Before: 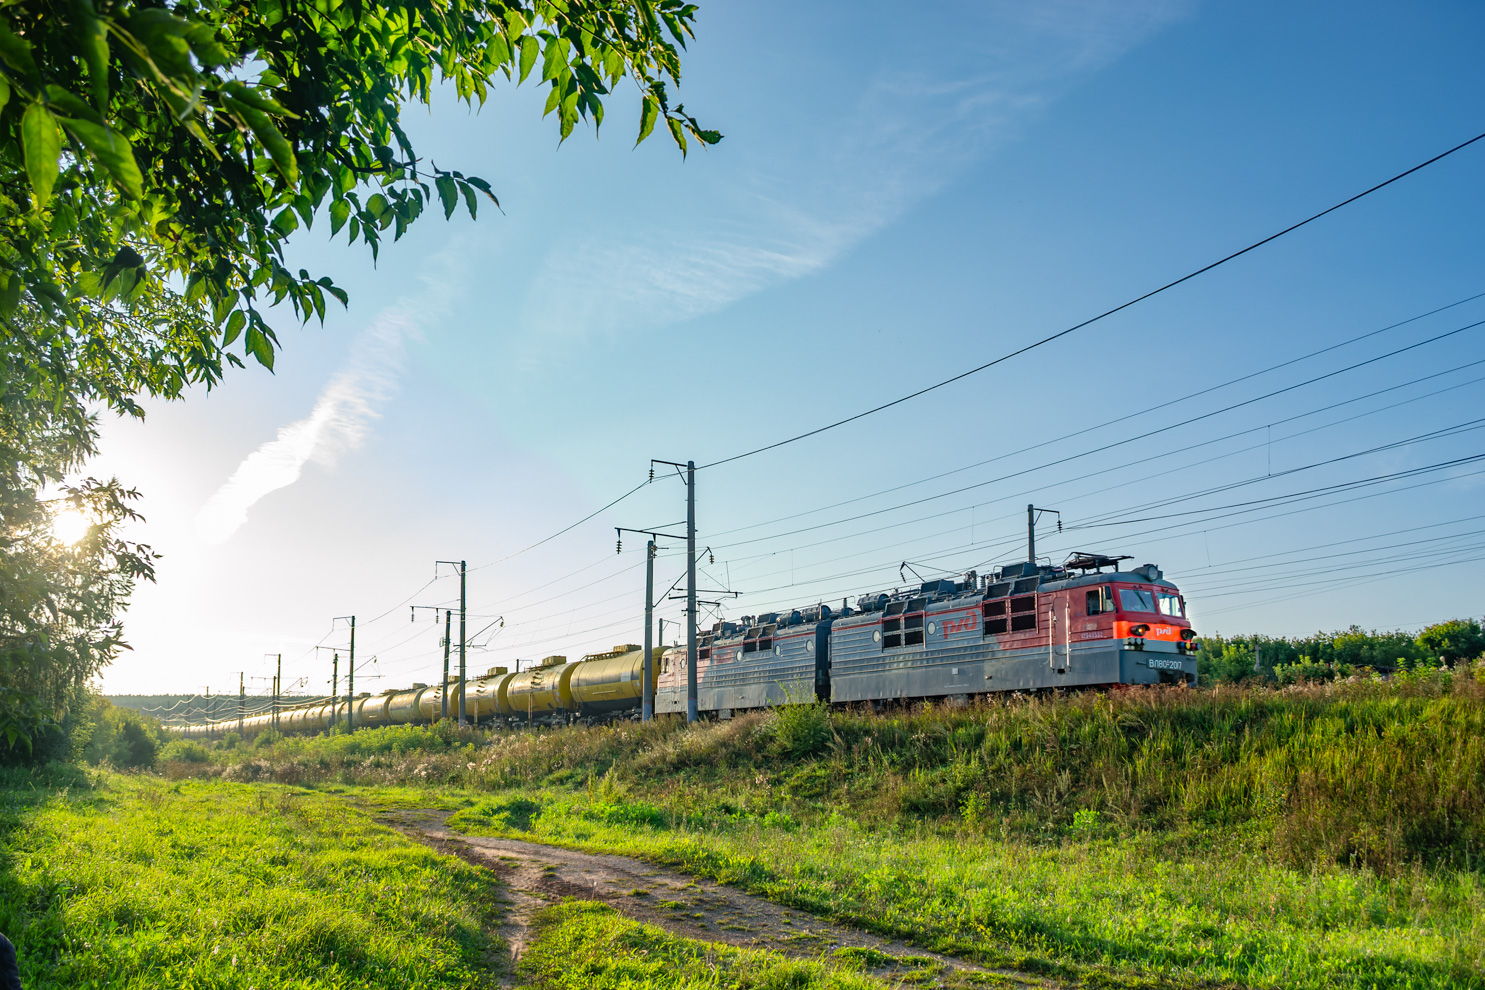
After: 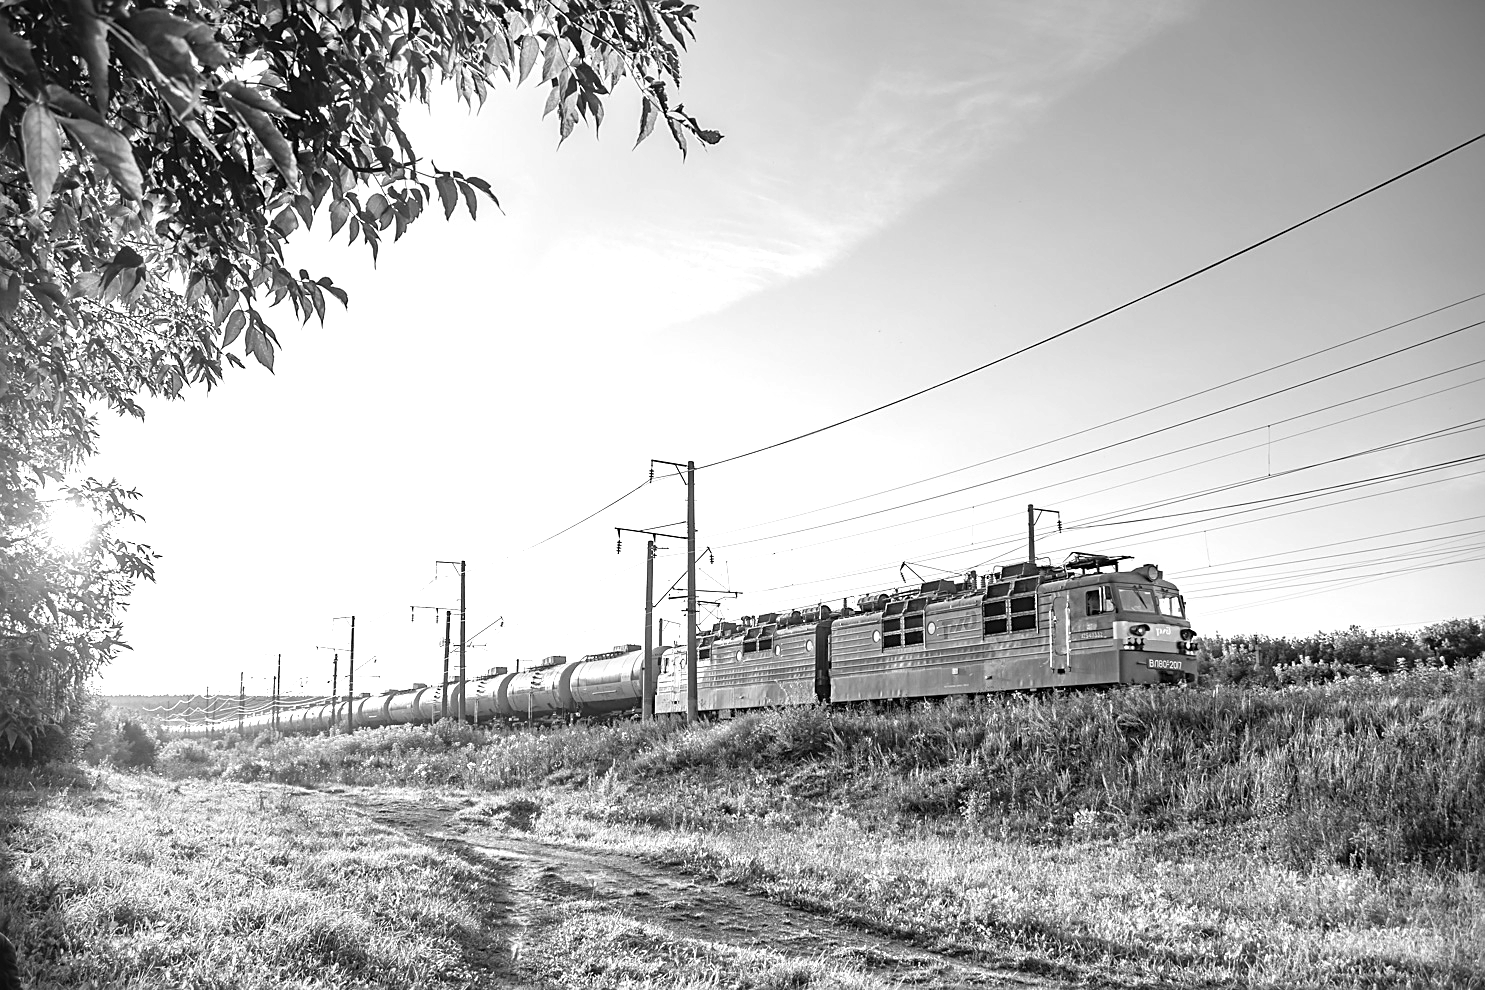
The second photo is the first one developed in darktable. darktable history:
contrast brightness saturation: saturation 0.18
sharpen: on, module defaults
monochrome: on, module defaults
exposure: black level correction 0, exposure 0.9 EV, compensate highlight preservation false
vignetting: fall-off start 91.19%
